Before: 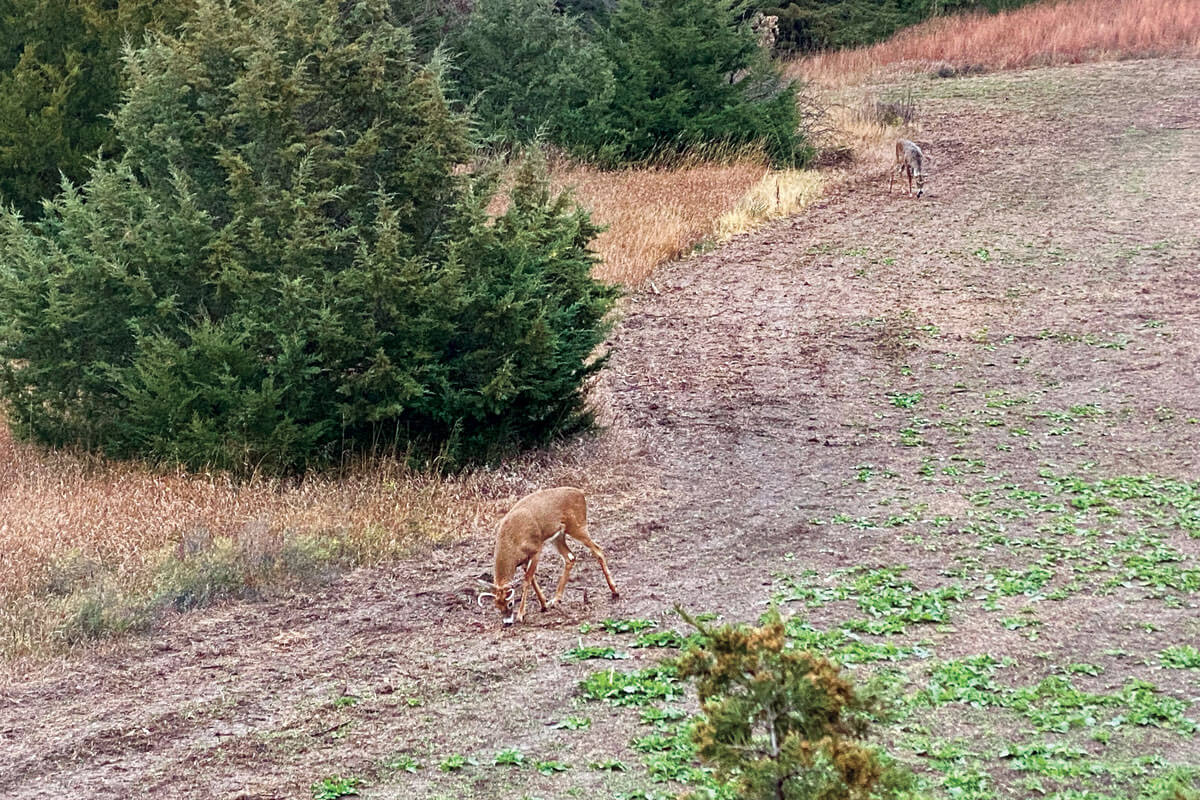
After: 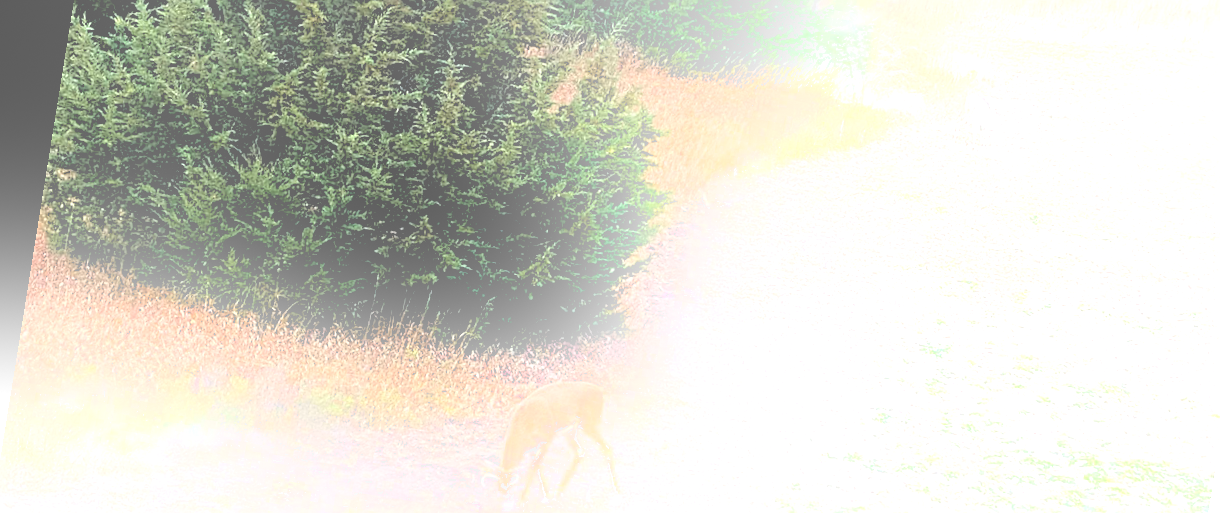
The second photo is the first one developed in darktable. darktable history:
crop: left 1.744%, top 19.225%, right 5.069%, bottom 28.357%
rotate and perspective: rotation 9.12°, automatic cropping off
grain: coarseness 0.81 ISO, strength 1.34%, mid-tones bias 0%
bloom: size 25%, threshold 5%, strength 90%
sharpen: on, module defaults
rgb levels: levels [[0.034, 0.472, 0.904], [0, 0.5, 1], [0, 0.5, 1]]
